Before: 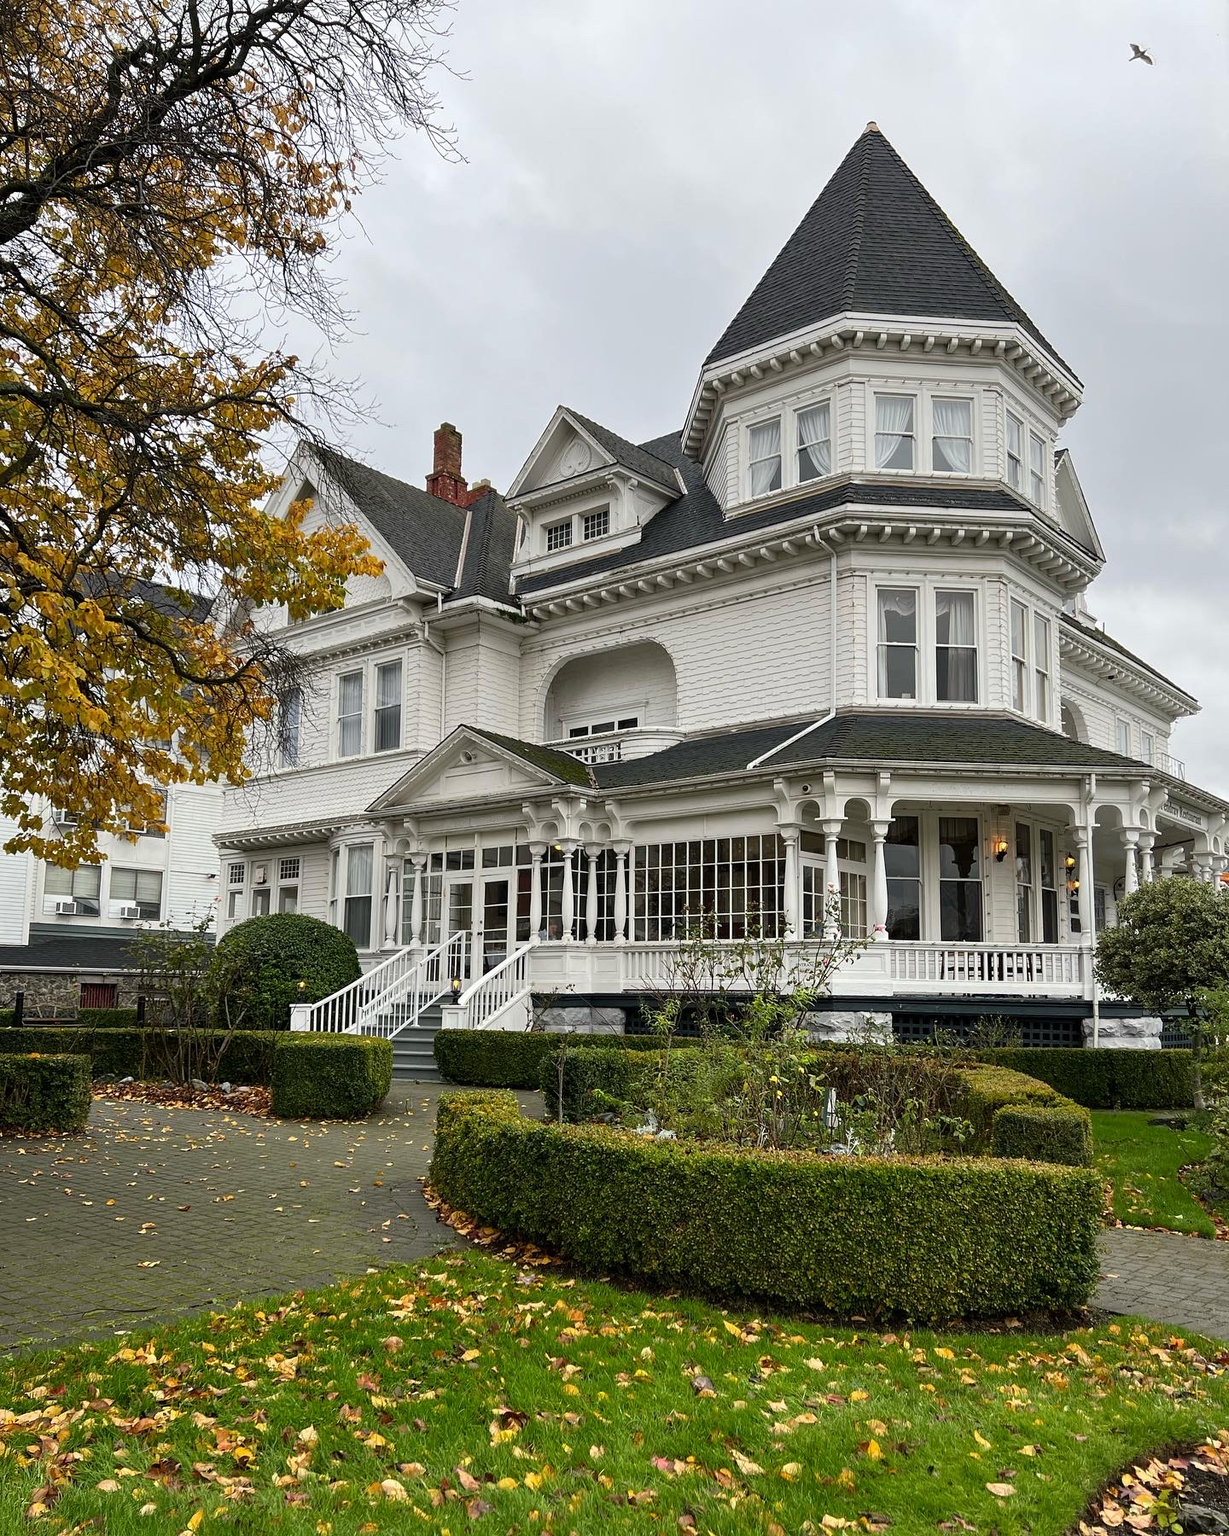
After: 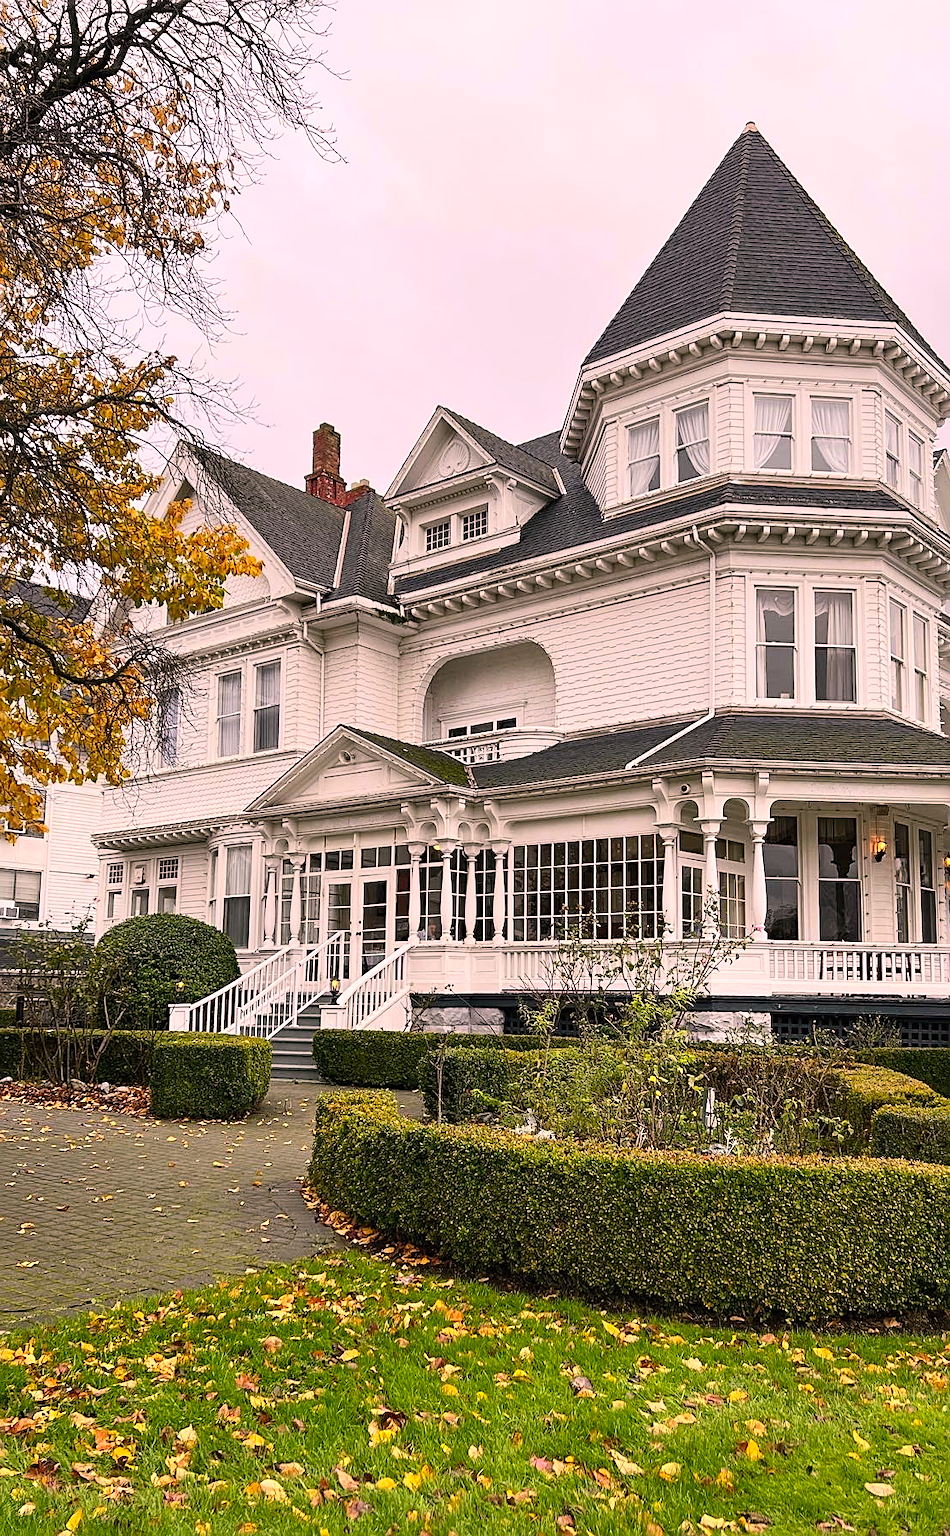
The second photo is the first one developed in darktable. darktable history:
crop: left 9.878%, right 12.759%
sharpen: on, module defaults
color correction: highlights a* 14.73, highlights b* 4.84
contrast brightness saturation: contrast 0.196, brightness 0.163, saturation 0.228
